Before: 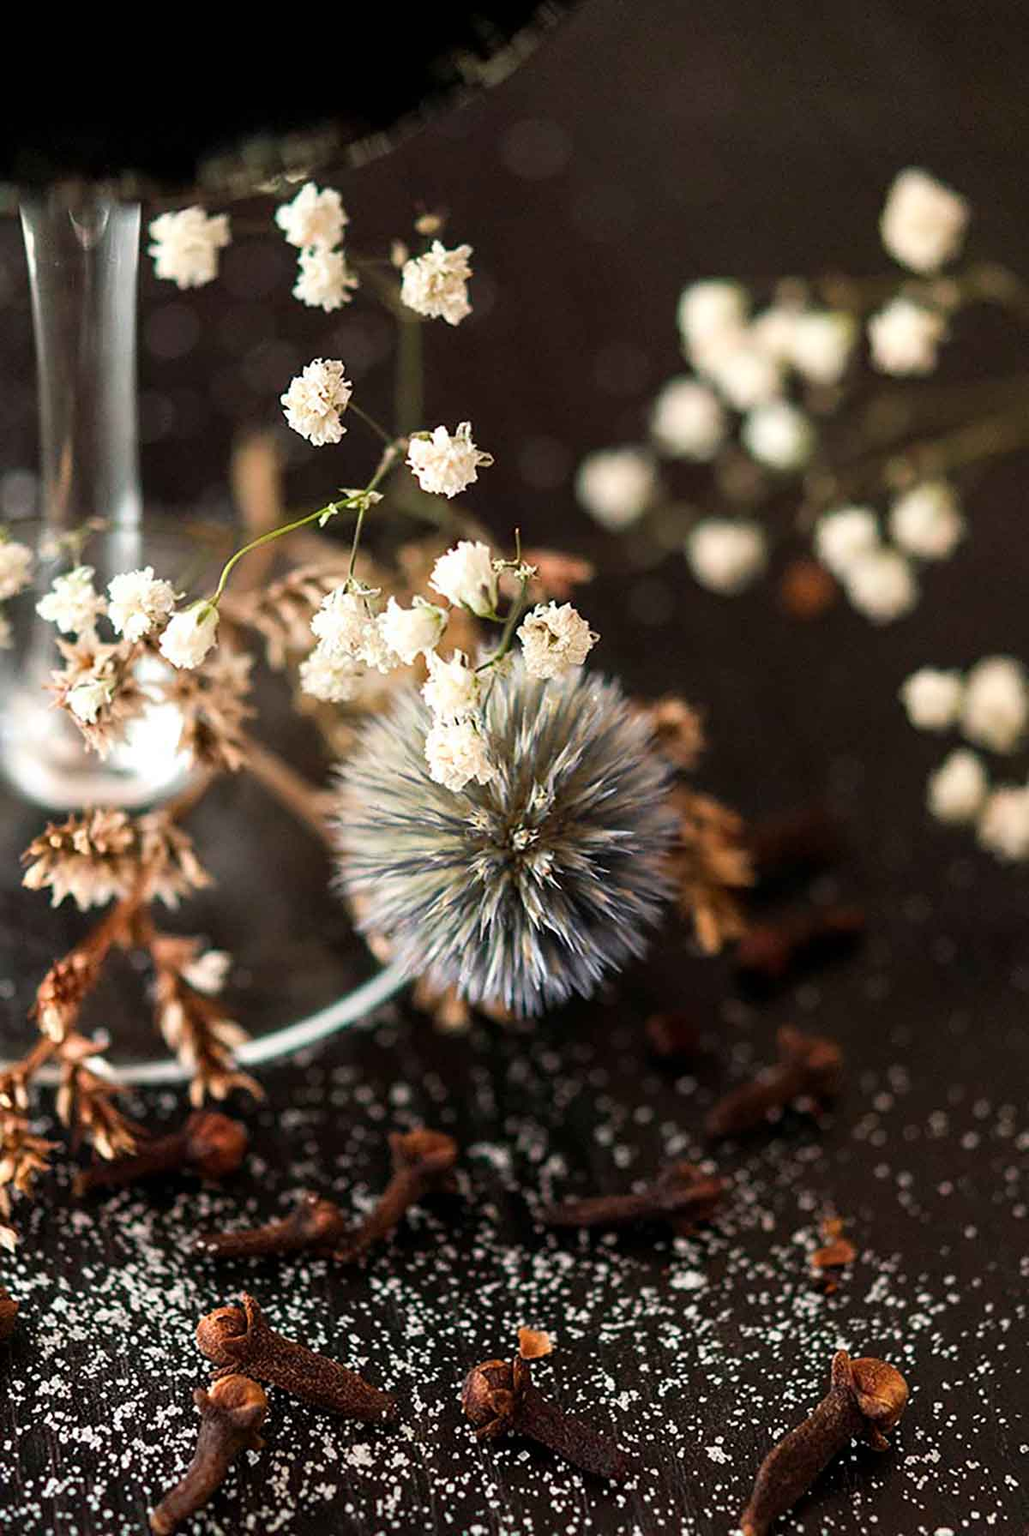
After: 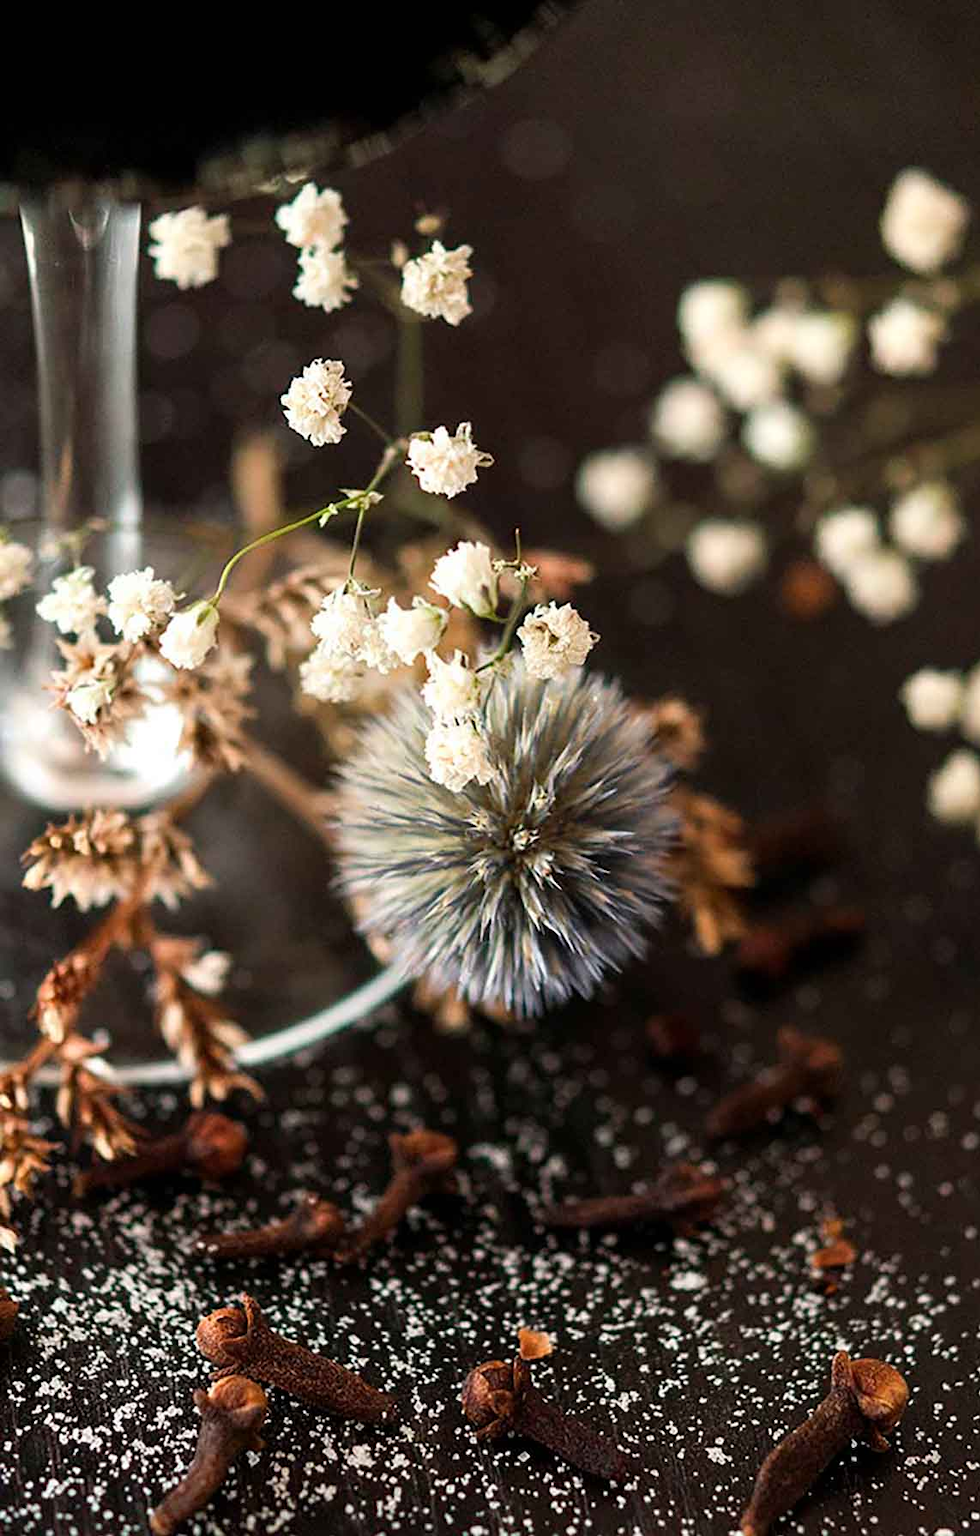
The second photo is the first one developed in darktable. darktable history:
crop: right 4.333%, bottom 0.029%
